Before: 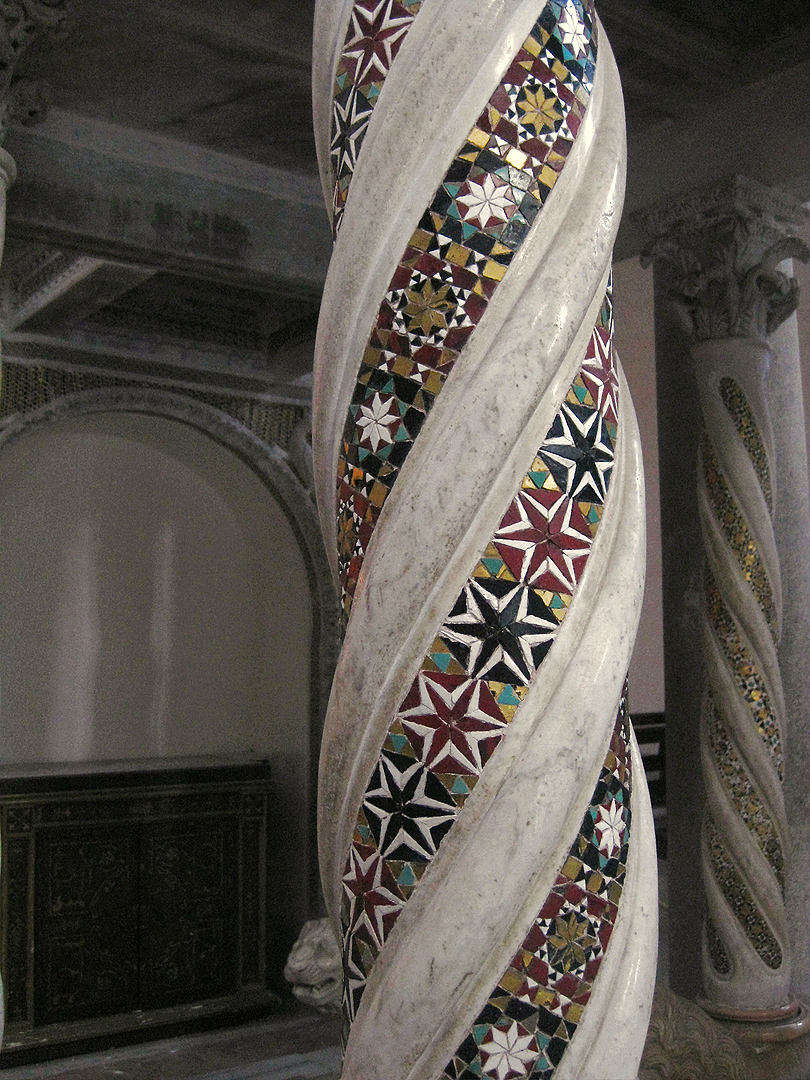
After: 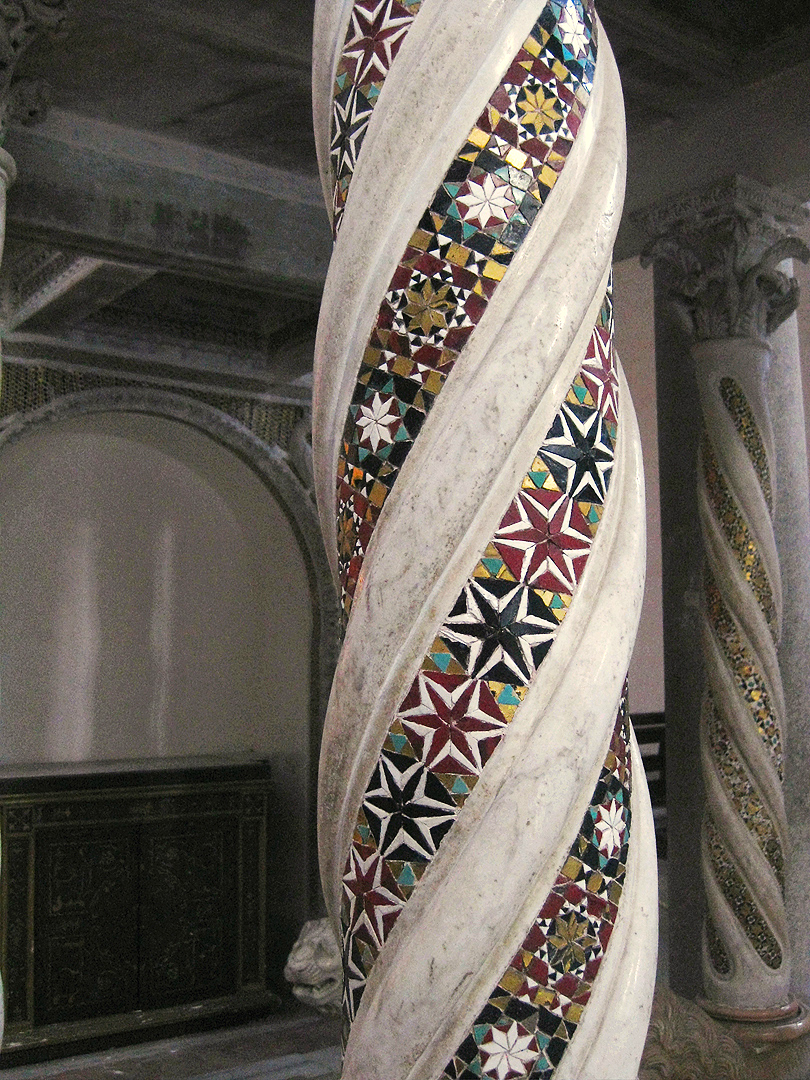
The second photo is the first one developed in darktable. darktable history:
contrast brightness saturation: contrast 0.198, brightness 0.156, saturation 0.226
